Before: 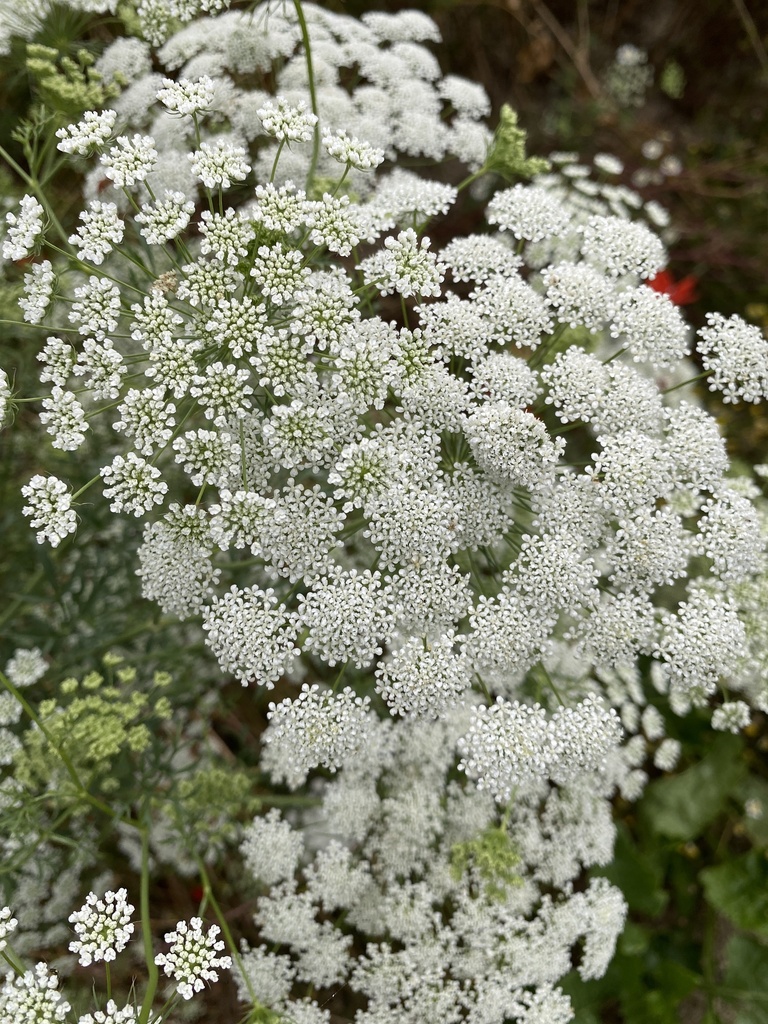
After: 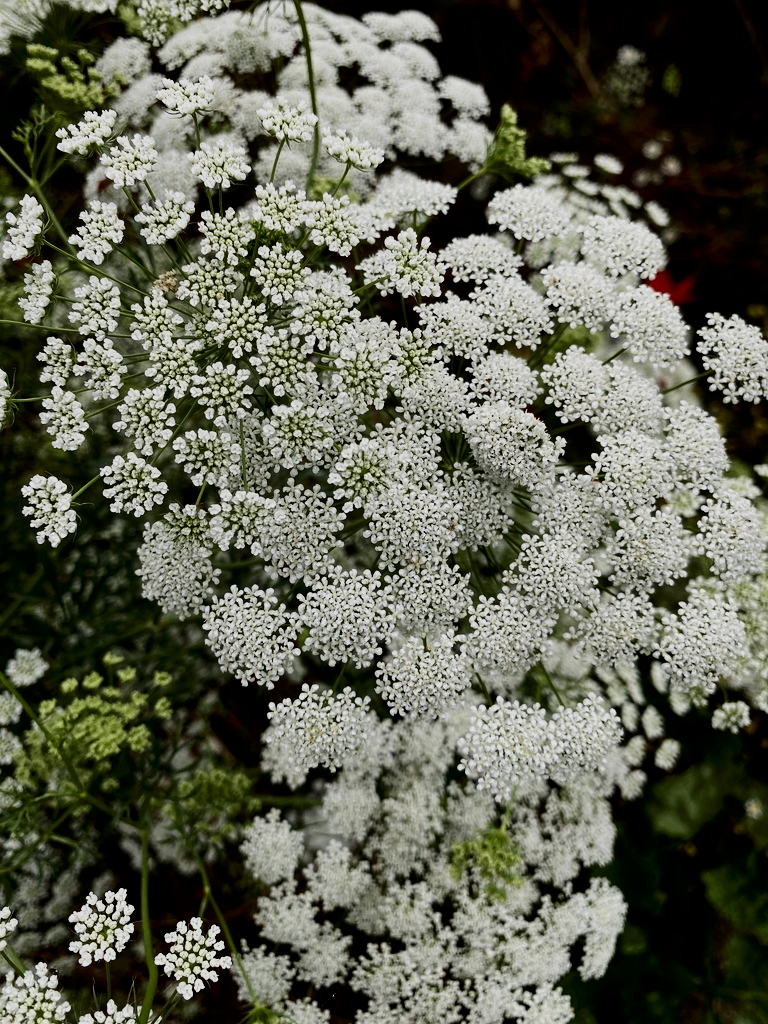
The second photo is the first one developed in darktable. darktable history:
filmic rgb: black relative exposure -5 EV, hardness 2.88, contrast 1.4, highlights saturation mix -30%
contrast brightness saturation: contrast 0.1, brightness -0.26, saturation 0.14
